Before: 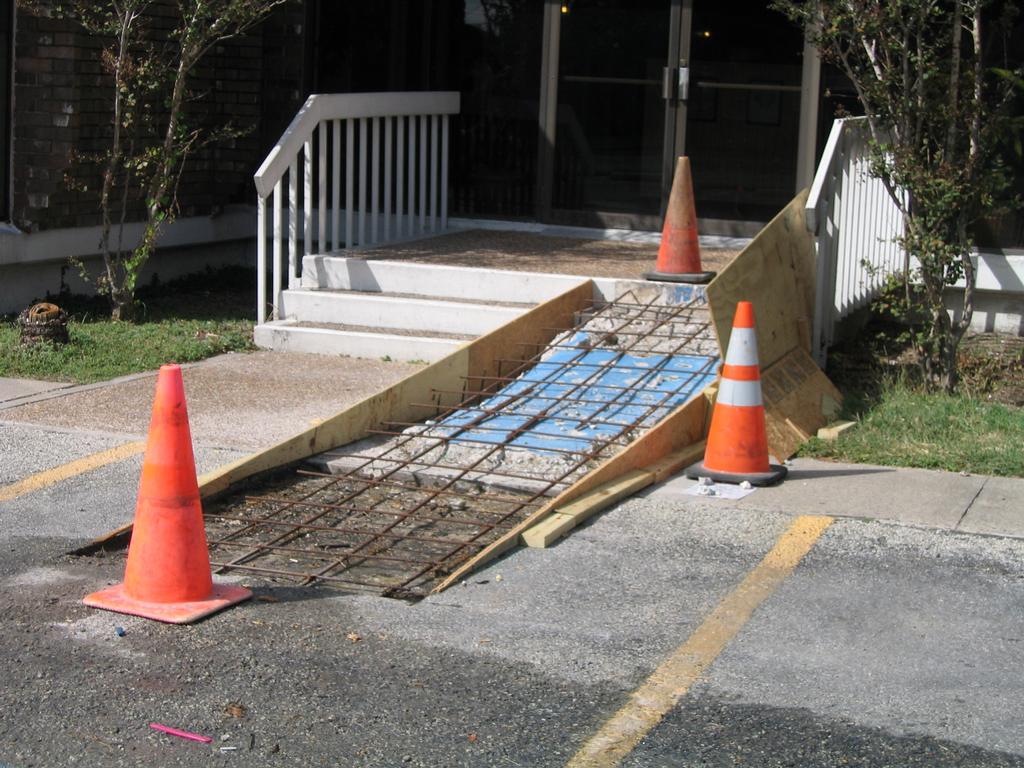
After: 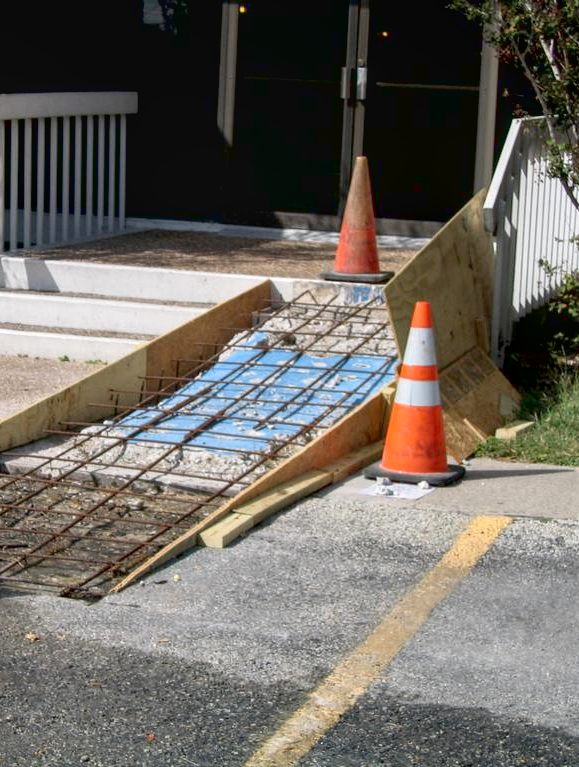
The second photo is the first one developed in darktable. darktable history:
crop: left 31.489%, top 0.013%, right 11.876%
local contrast: on, module defaults
exposure: black level correction 0.011, compensate highlight preservation false
tone curve: curves: ch0 [(0, 0.024) (0.119, 0.146) (0.474, 0.485) (0.718, 0.739) (0.817, 0.839) (1, 0.998)]; ch1 [(0, 0) (0.377, 0.416) (0.439, 0.451) (0.477, 0.477) (0.501, 0.503) (0.538, 0.544) (0.58, 0.602) (0.664, 0.676) (0.783, 0.804) (1, 1)]; ch2 [(0, 0) (0.38, 0.405) (0.463, 0.456) (0.498, 0.497) (0.524, 0.535) (0.578, 0.576) (0.648, 0.665) (1, 1)], color space Lab, linked channels, preserve colors none
